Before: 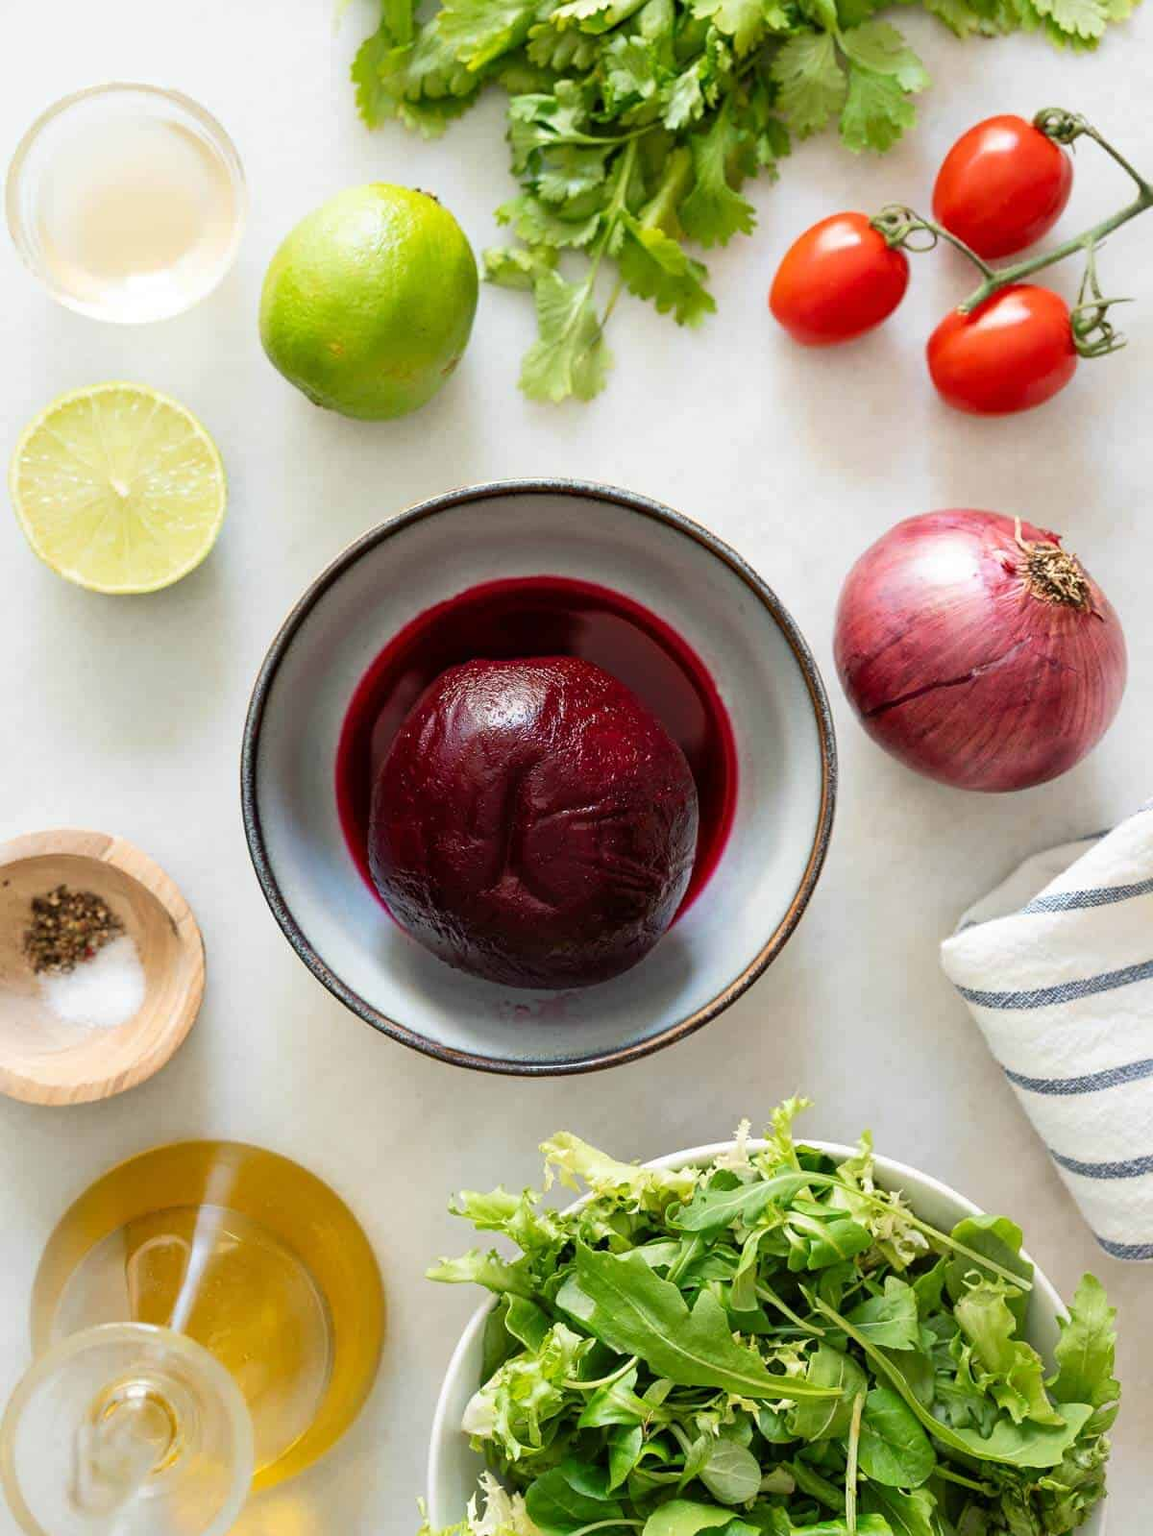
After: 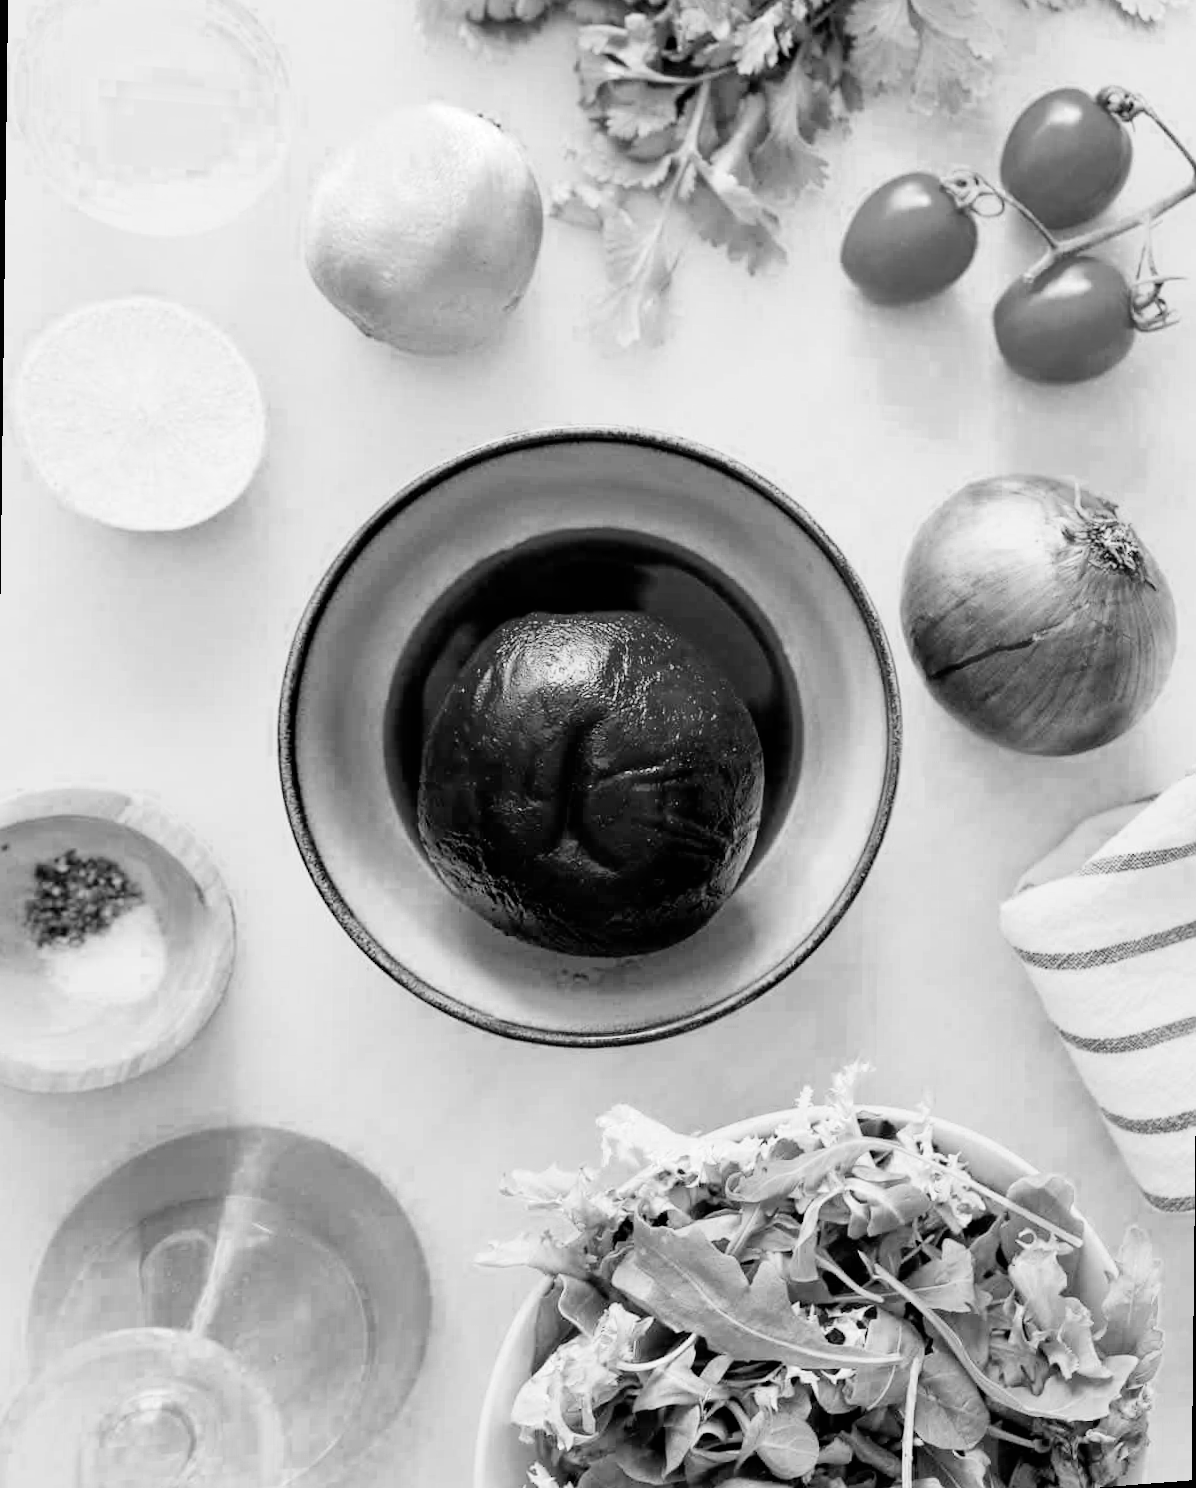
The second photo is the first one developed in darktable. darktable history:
color zones: curves: ch0 [(0.002, 0.593) (0.143, 0.417) (0.285, 0.541) (0.455, 0.289) (0.608, 0.327) (0.727, 0.283) (0.869, 0.571) (1, 0.603)]; ch1 [(0, 0) (0.143, 0) (0.286, 0) (0.429, 0) (0.571, 0) (0.714, 0) (0.857, 0)]
rotate and perspective: rotation 0.679°, lens shift (horizontal) 0.136, crop left 0.009, crop right 0.991, crop top 0.078, crop bottom 0.95
filmic rgb: black relative exposure -5 EV, hardness 2.88, contrast 1.2
shadows and highlights: shadows 25, highlights -25
exposure: exposure 0.657 EV, compensate highlight preservation false
